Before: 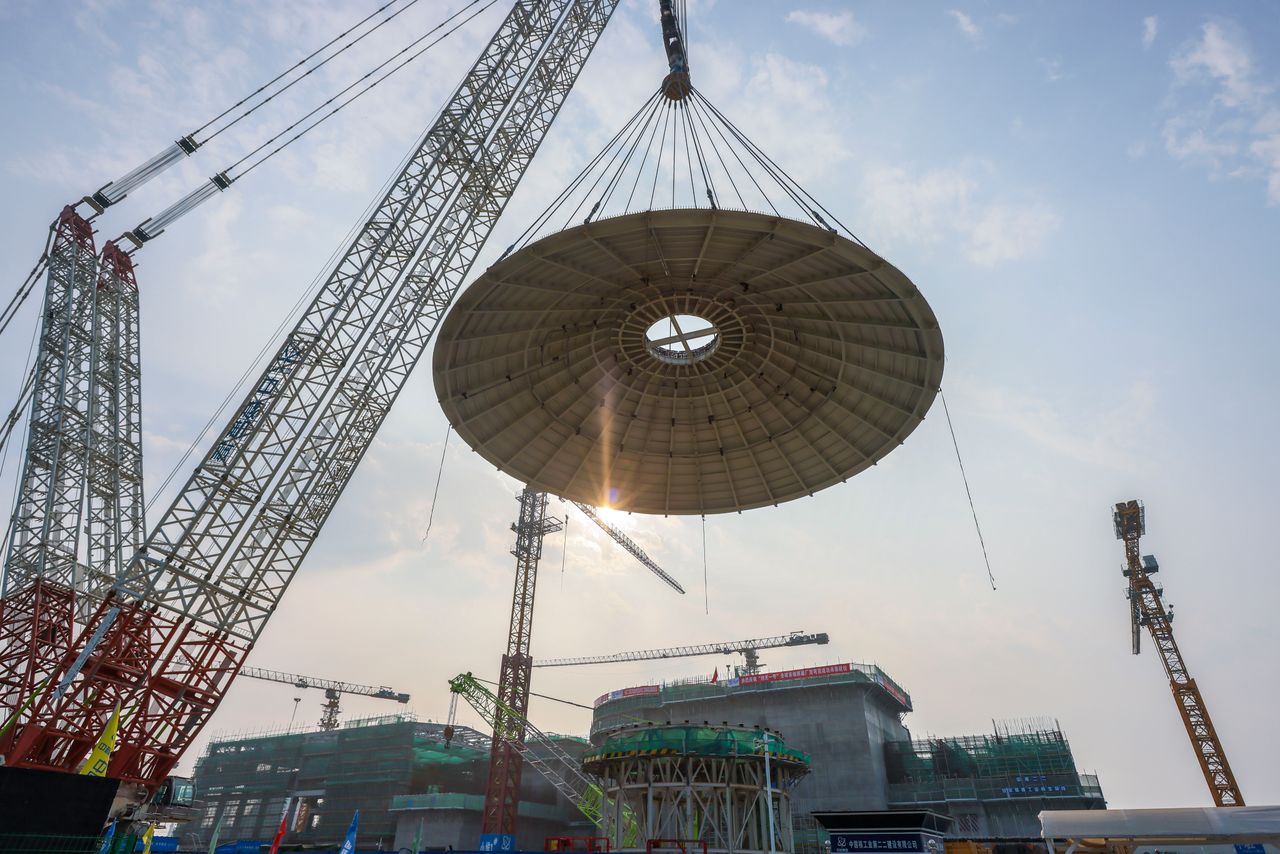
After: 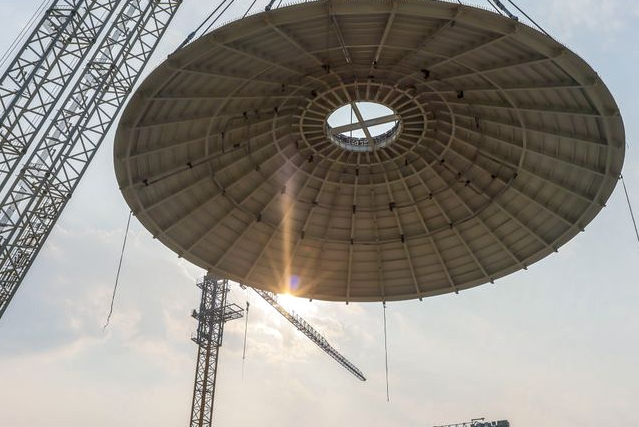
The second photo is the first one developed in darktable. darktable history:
crop: left 25%, top 25%, right 25%, bottom 25%
local contrast: on, module defaults
